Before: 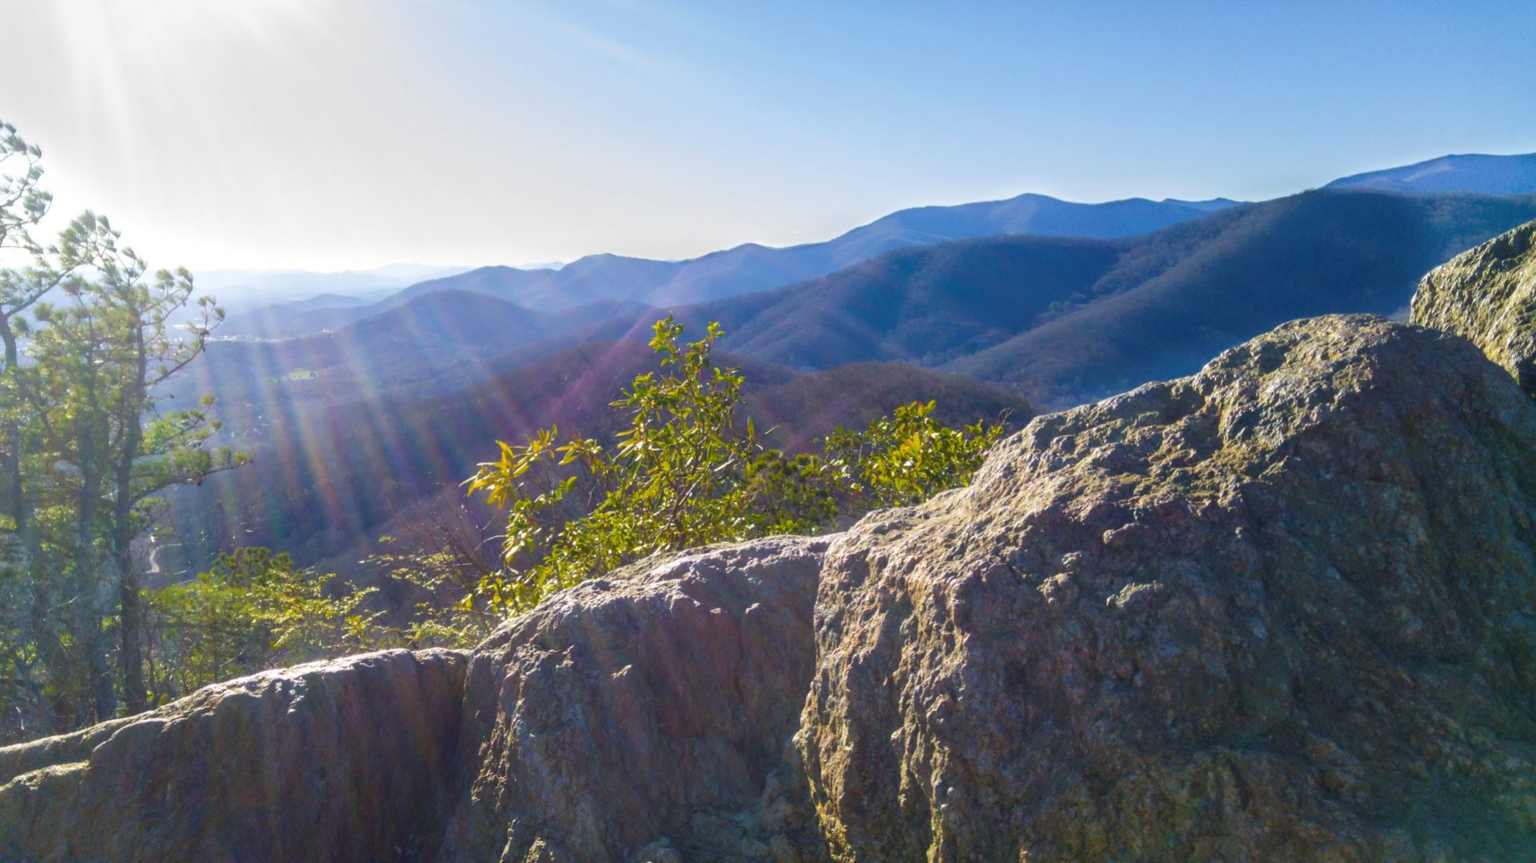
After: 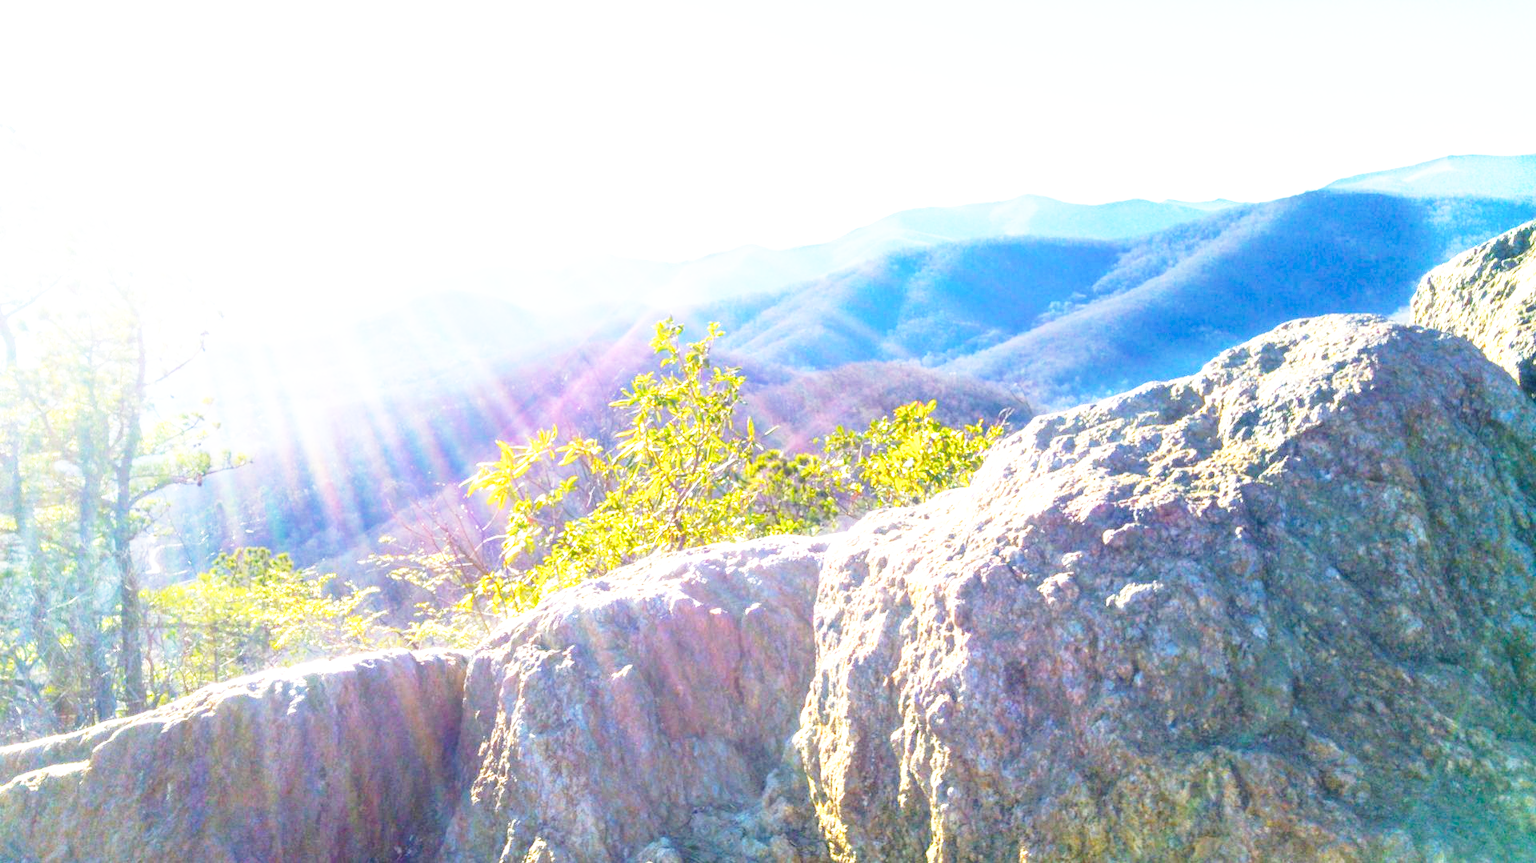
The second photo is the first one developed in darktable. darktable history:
base curve: curves: ch0 [(0, 0) (0.026, 0.03) (0.109, 0.232) (0.351, 0.748) (0.669, 0.968) (1, 1)], preserve colors none
exposure: black level correction 0, exposure 1.45 EV, compensate exposure bias true, compensate highlight preservation false
